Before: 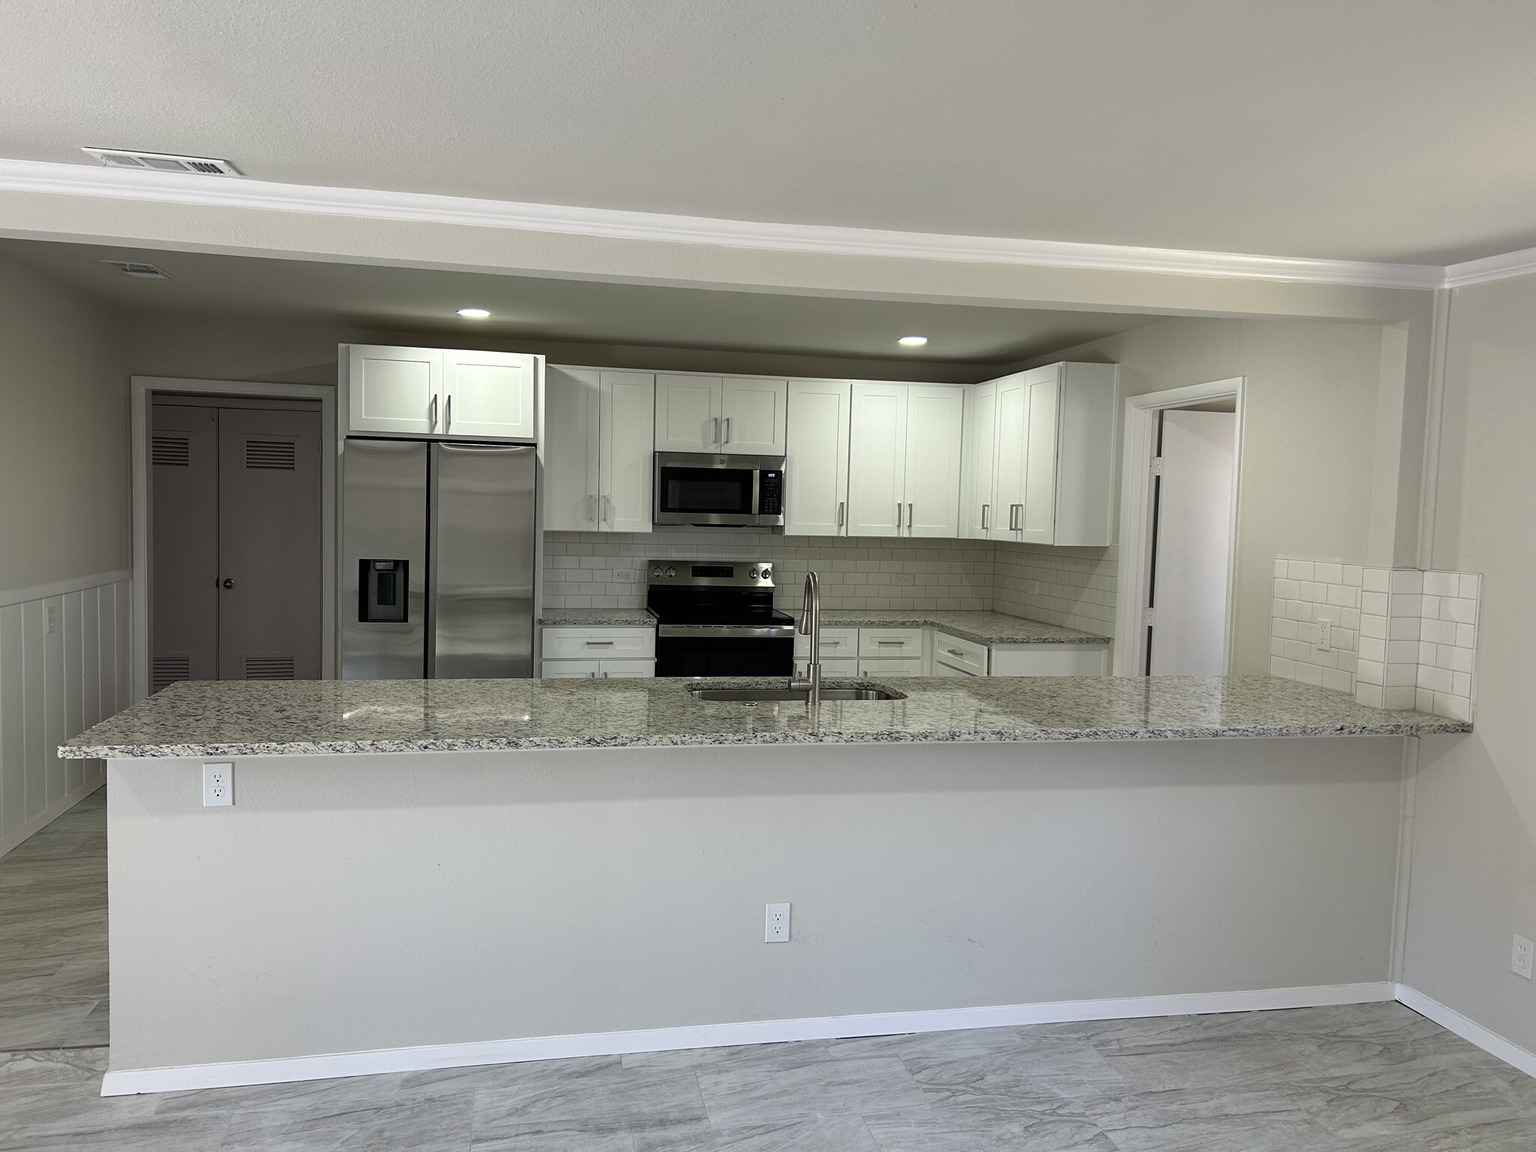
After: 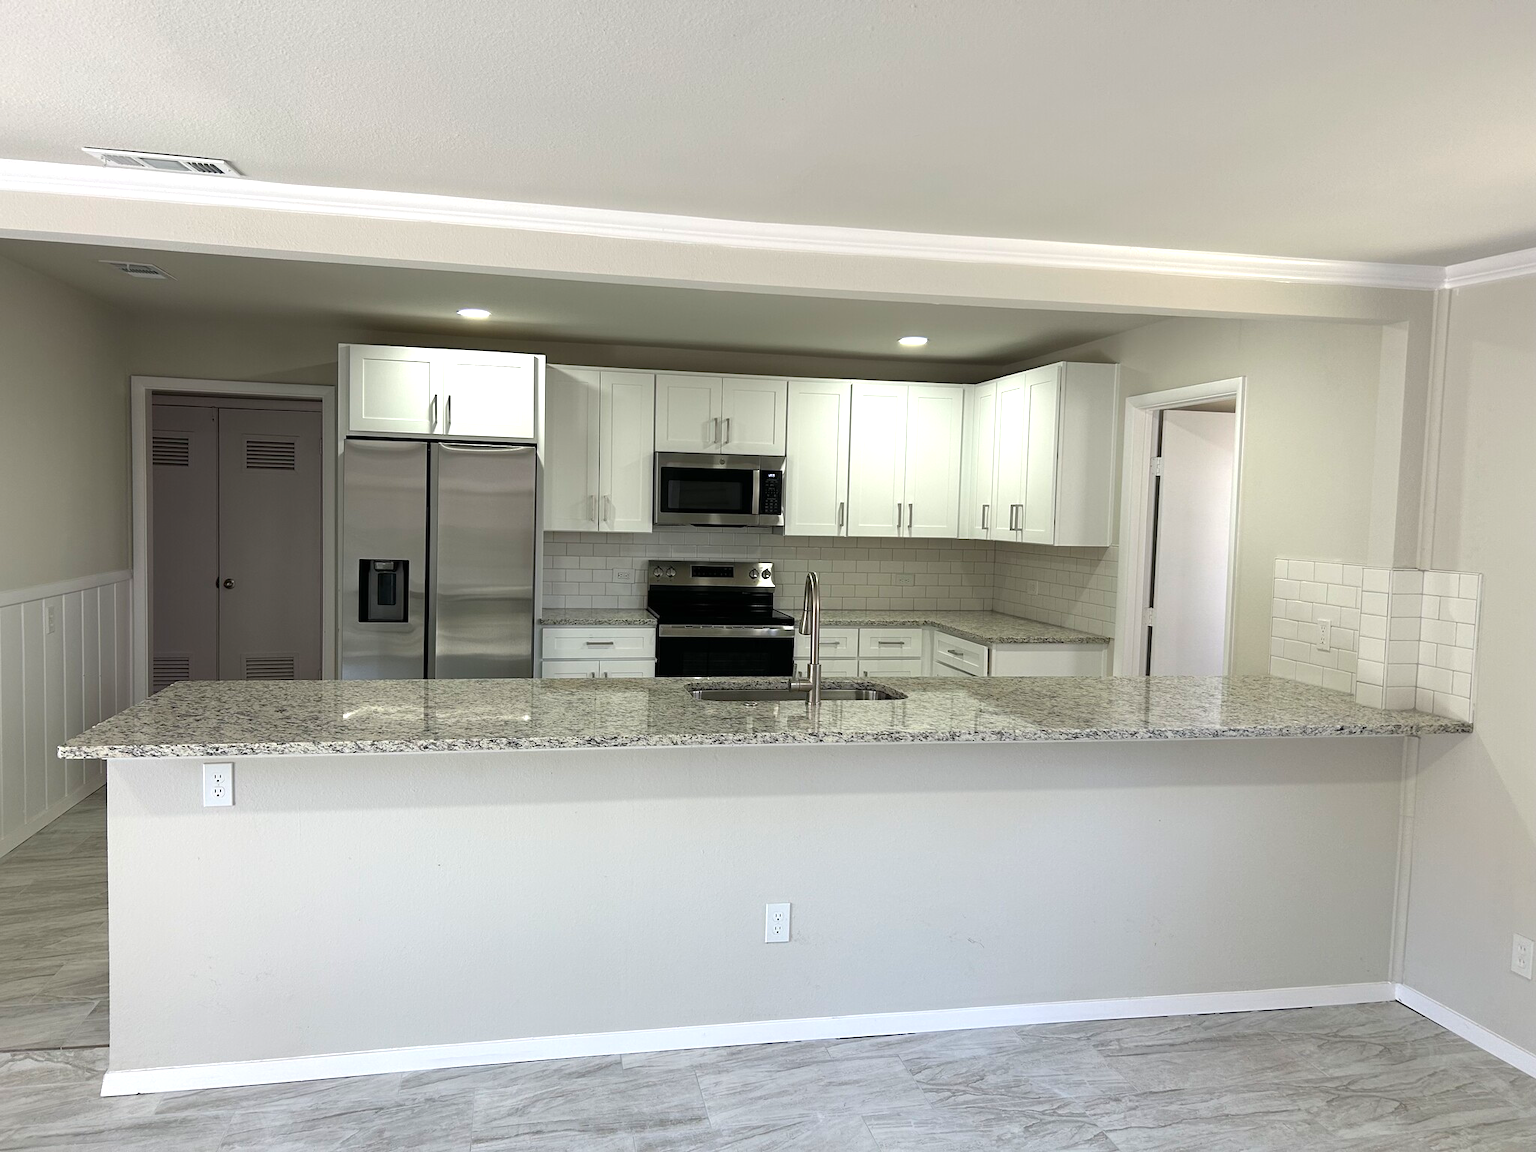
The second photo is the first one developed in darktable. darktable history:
exposure: exposure 0.497 EV, compensate highlight preservation false
